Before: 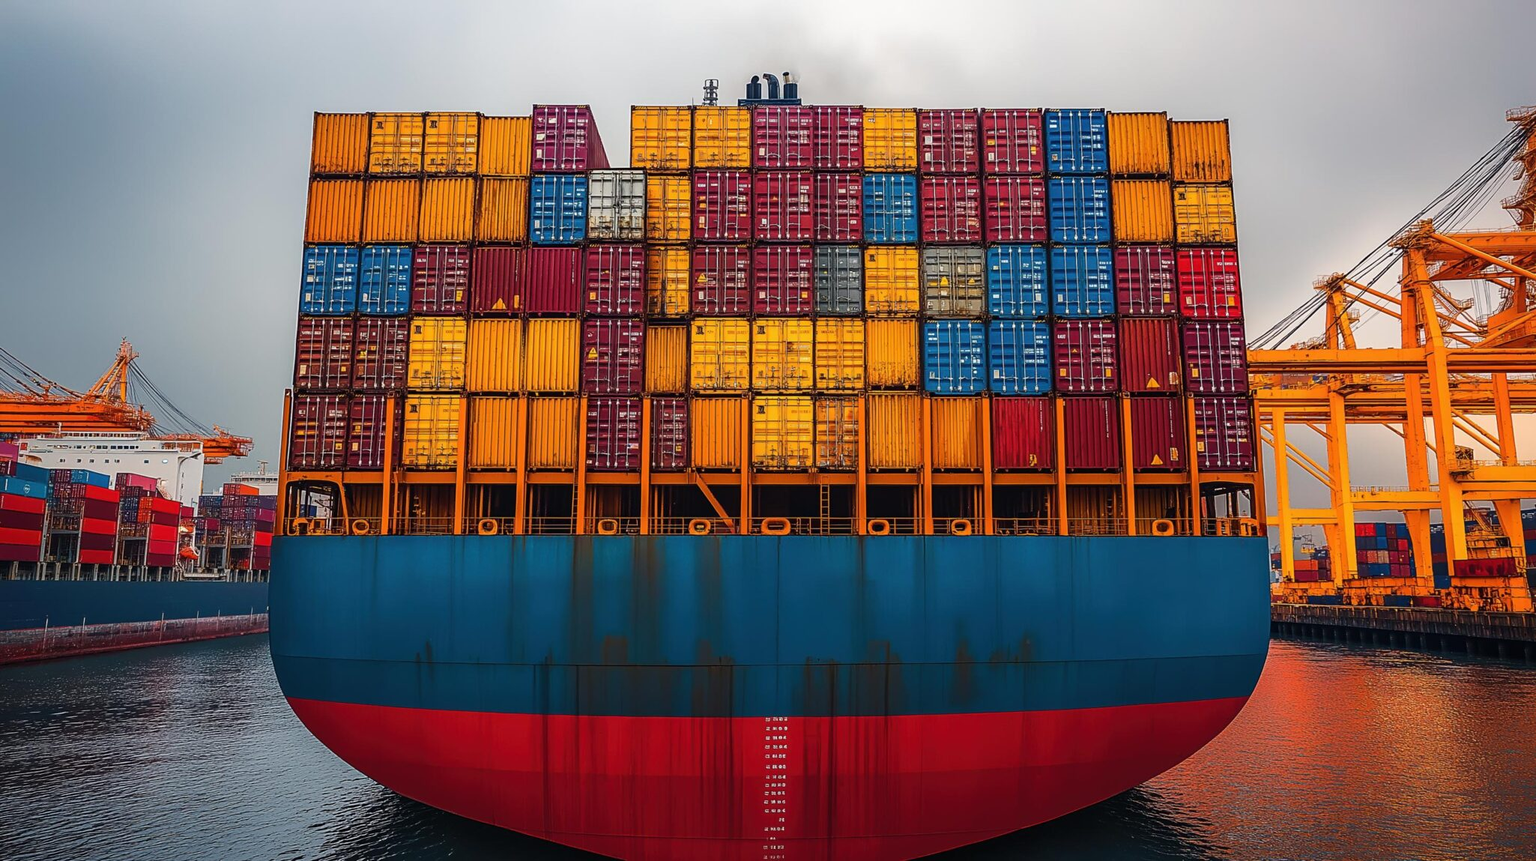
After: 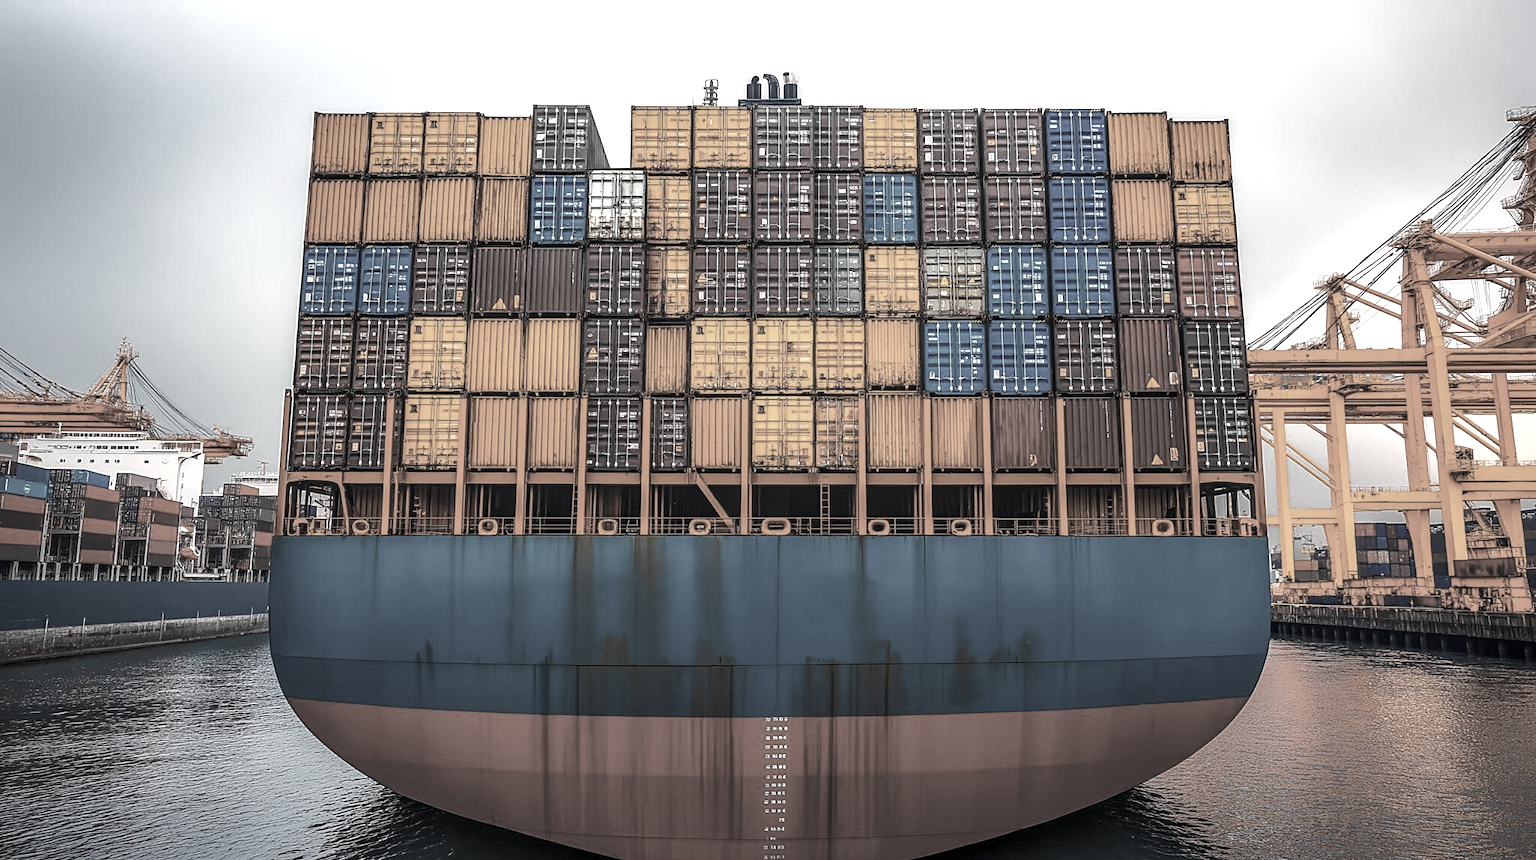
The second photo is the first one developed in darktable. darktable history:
white balance: emerald 1
color zones: curves: ch0 [(0, 0.487) (0.241, 0.395) (0.434, 0.373) (0.658, 0.412) (0.838, 0.487)]; ch1 [(0, 0) (0.053, 0.053) (0.211, 0.202) (0.579, 0.259) (0.781, 0.241)]
contrast brightness saturation: contrast -0.05, saturation -0.41
exposure: black level correction 0.001, exposure 1 EV, compensate highlight preservation false
local contrast: on, module defaults
